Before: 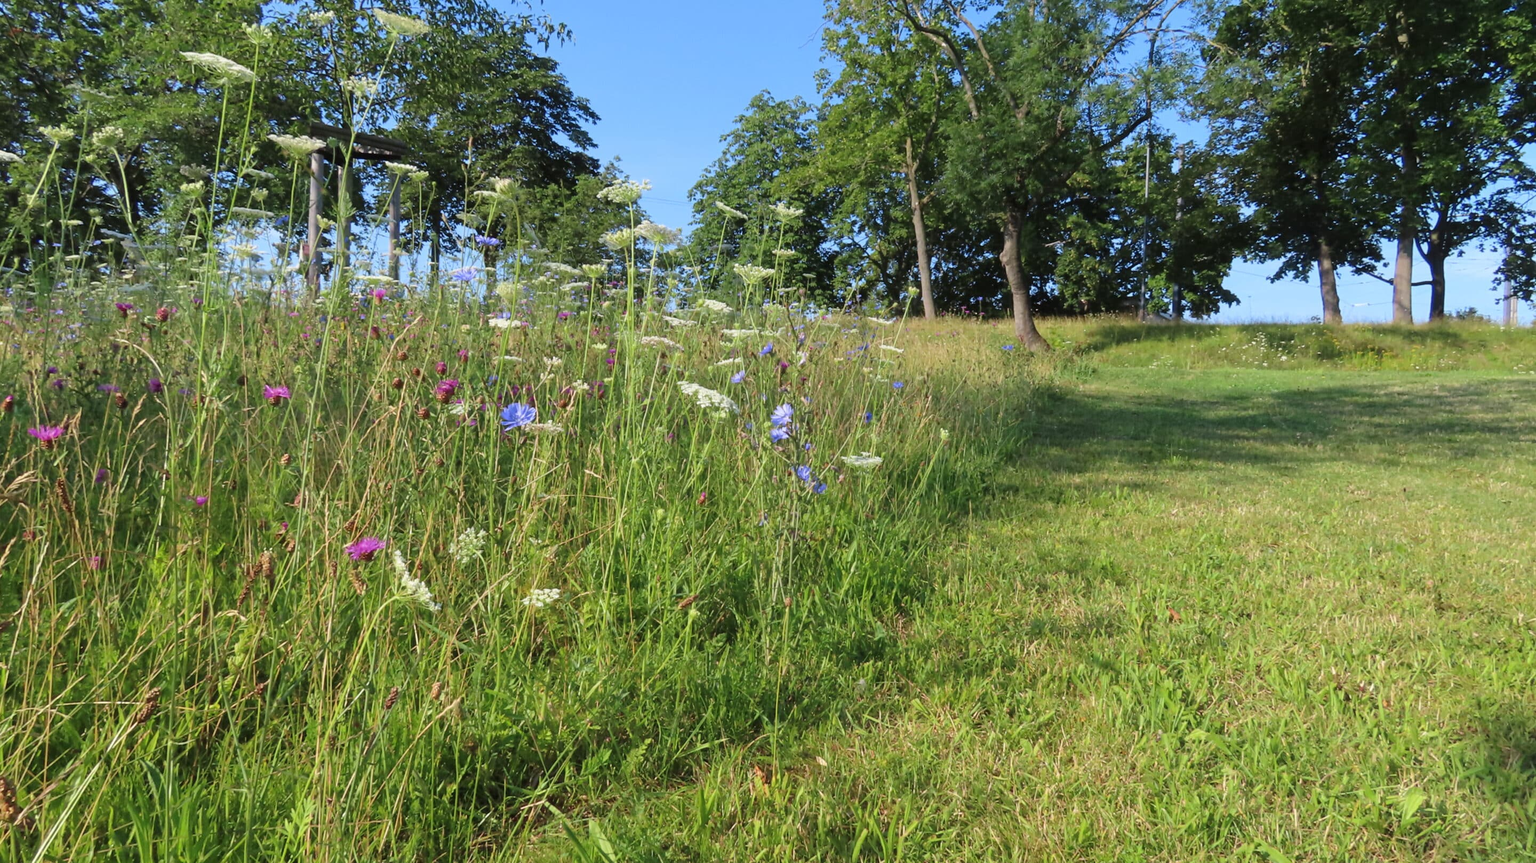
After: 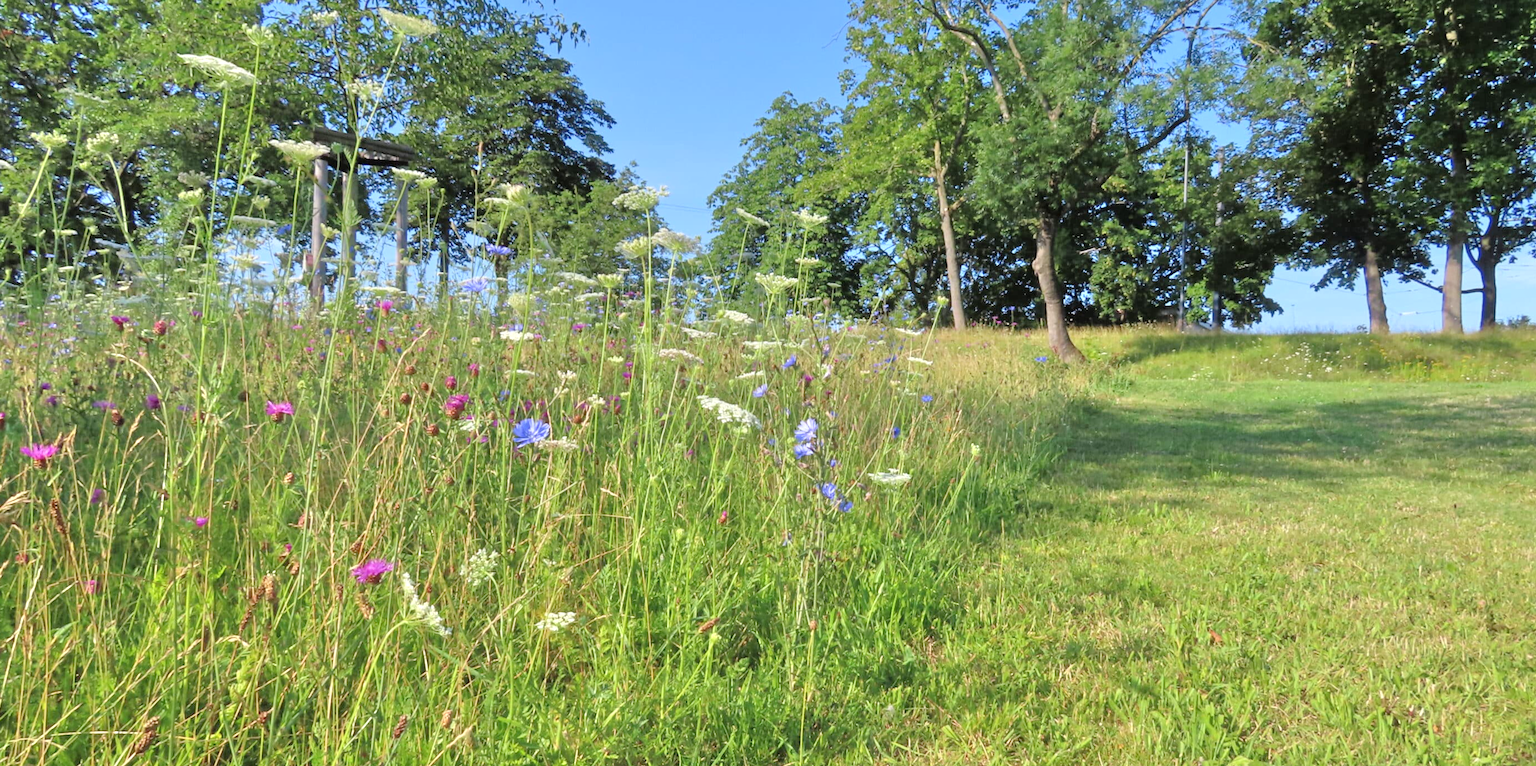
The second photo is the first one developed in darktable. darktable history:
tone equalizer: -7 EV 0.15 EV, -6 EV 0.6 EV, -5 EV 1.15 EV, -4 EV 1.33 EV, -3 EV 1.15 EV, -2 EV 0.6 EV, -1 EV 0.15 EV, mask exposure compensation -0.5 EV
crop and rotate: angle 0.2°, left 0.275%, right 3.127%, bottom 14.18%
